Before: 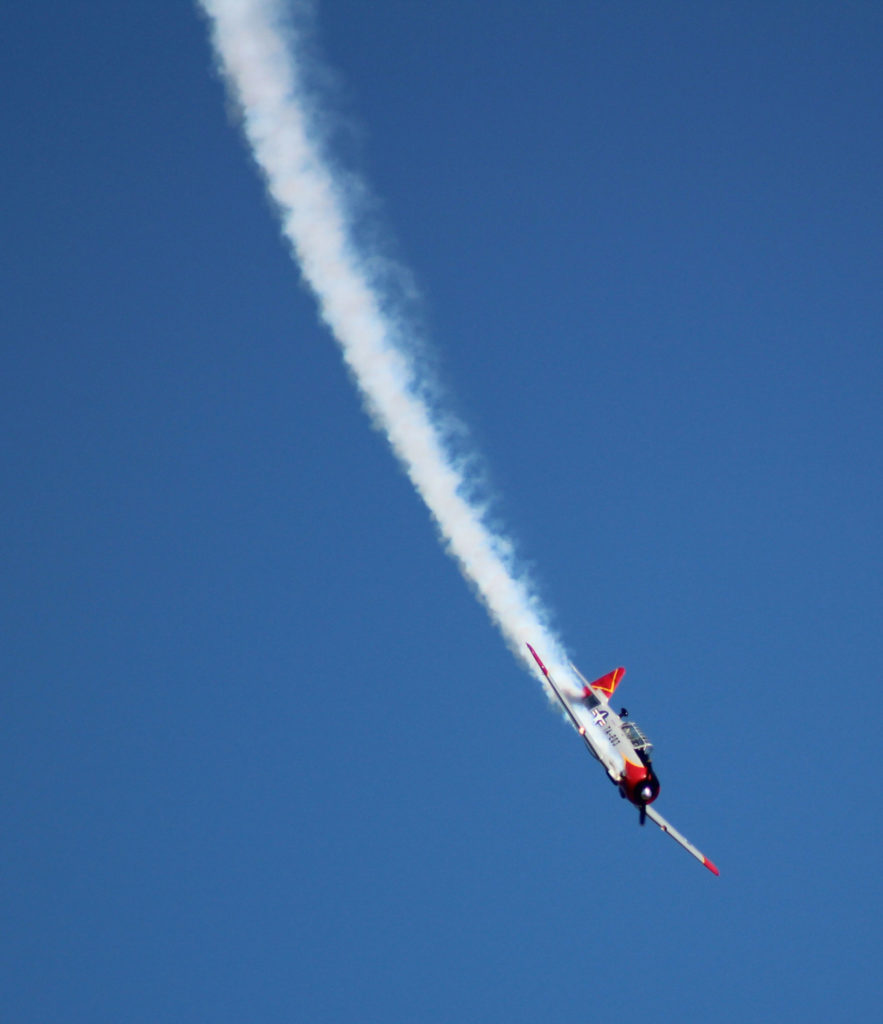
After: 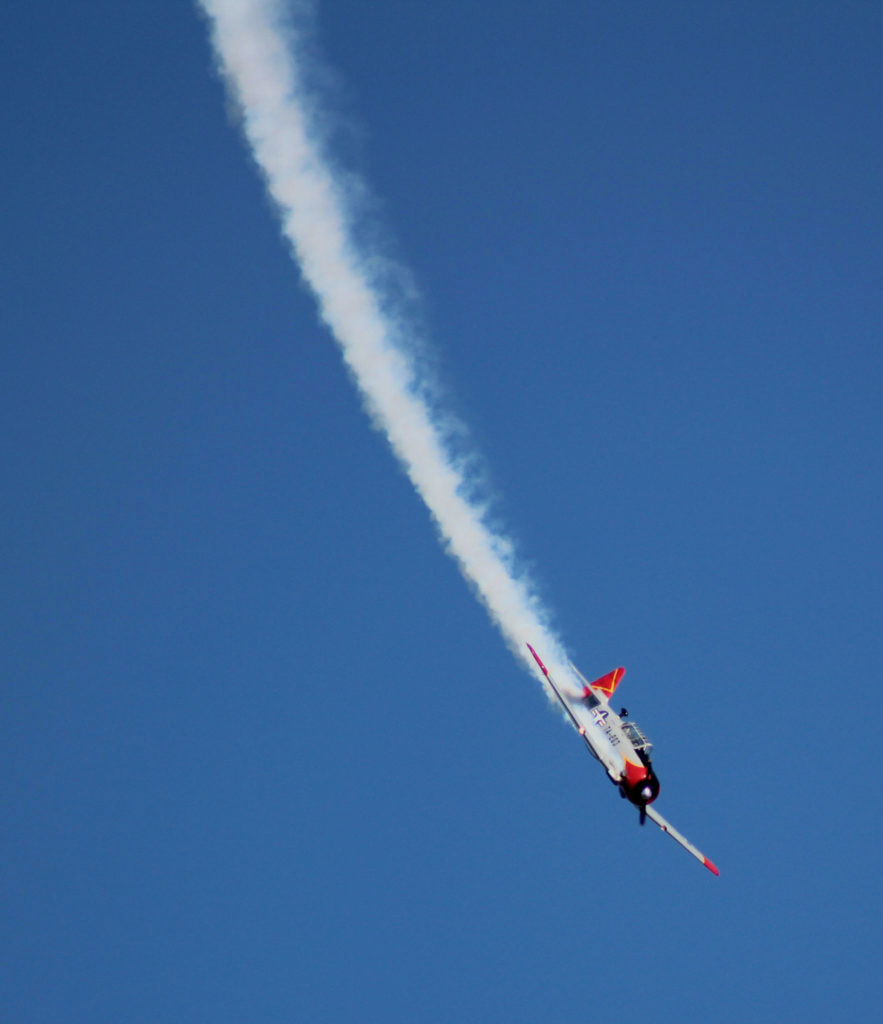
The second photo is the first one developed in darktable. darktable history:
filmic rgb: black relative exposure -7.92 EV, white relative exposure 4.14 EV, threshold 2.99 EV, hardness 4.08, latitude 51.48%, contrast 1.013, shadows ↔ highlights balance 5.31%, color science v4 (2020), enable highlight reconstruction true
